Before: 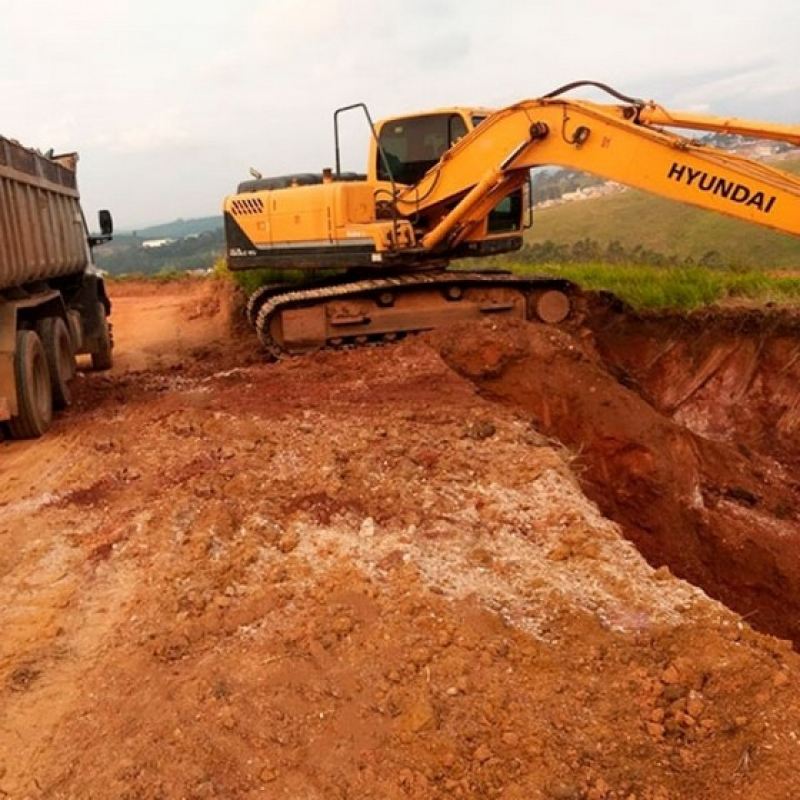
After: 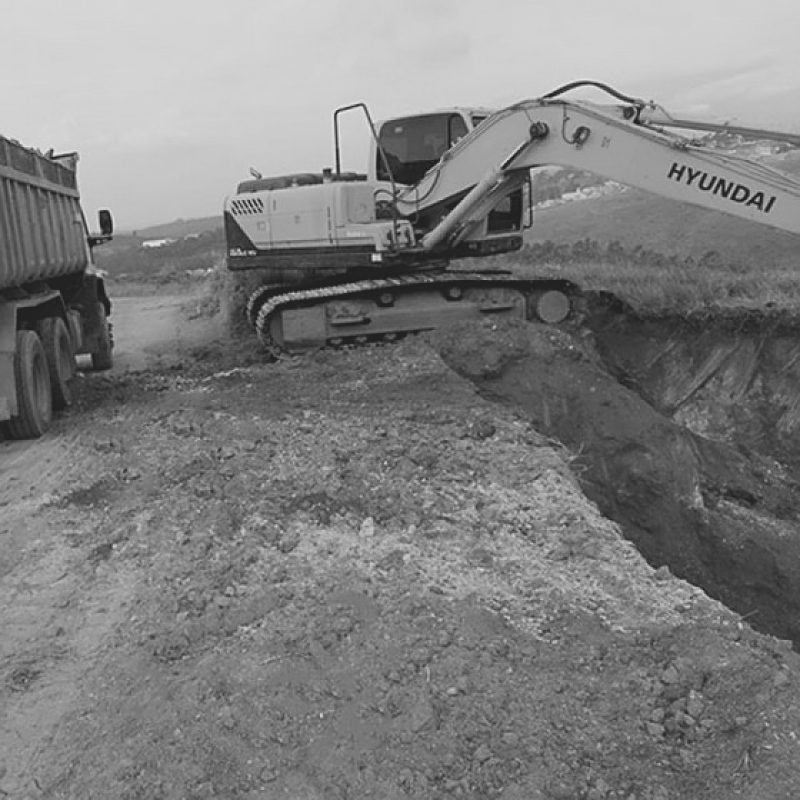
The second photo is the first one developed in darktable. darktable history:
contrast brightness saturation: contrast -0.26, saturation -0.43
monochrome: size 1
sharpen: amount 0.55
